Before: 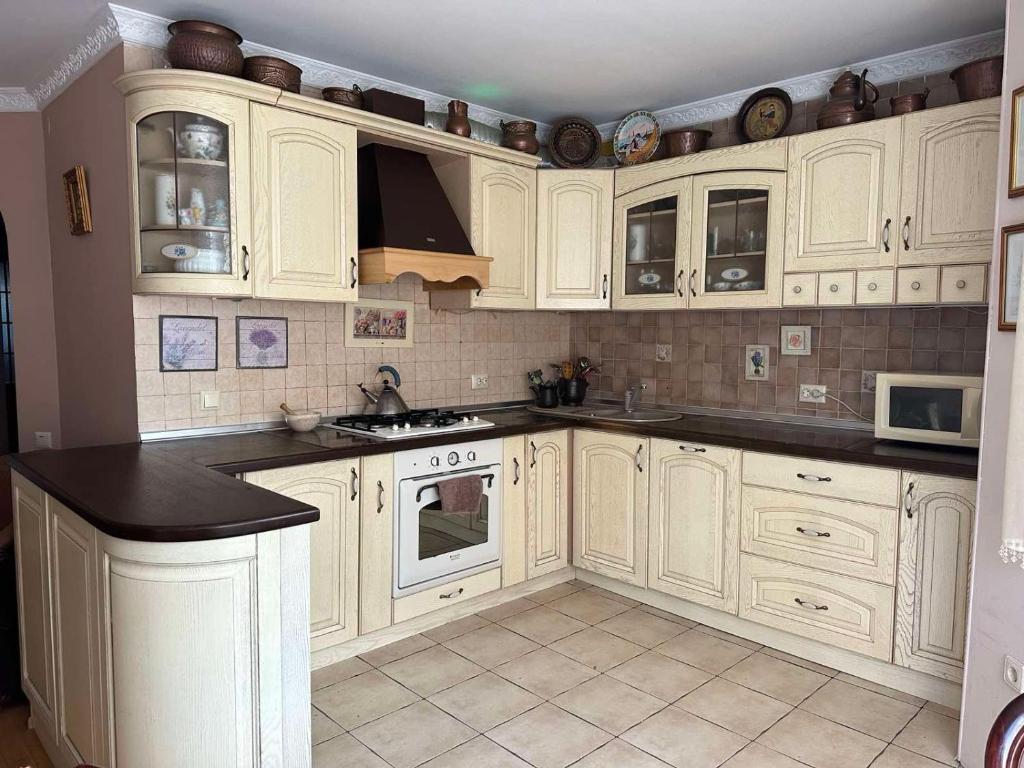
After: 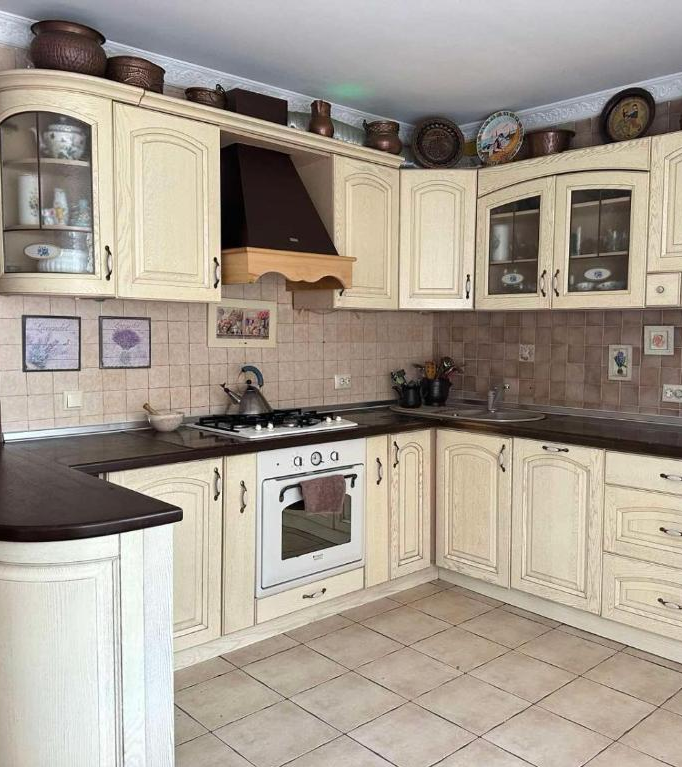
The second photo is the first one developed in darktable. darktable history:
crop and rotate: left 13.432%, right 19.912%
